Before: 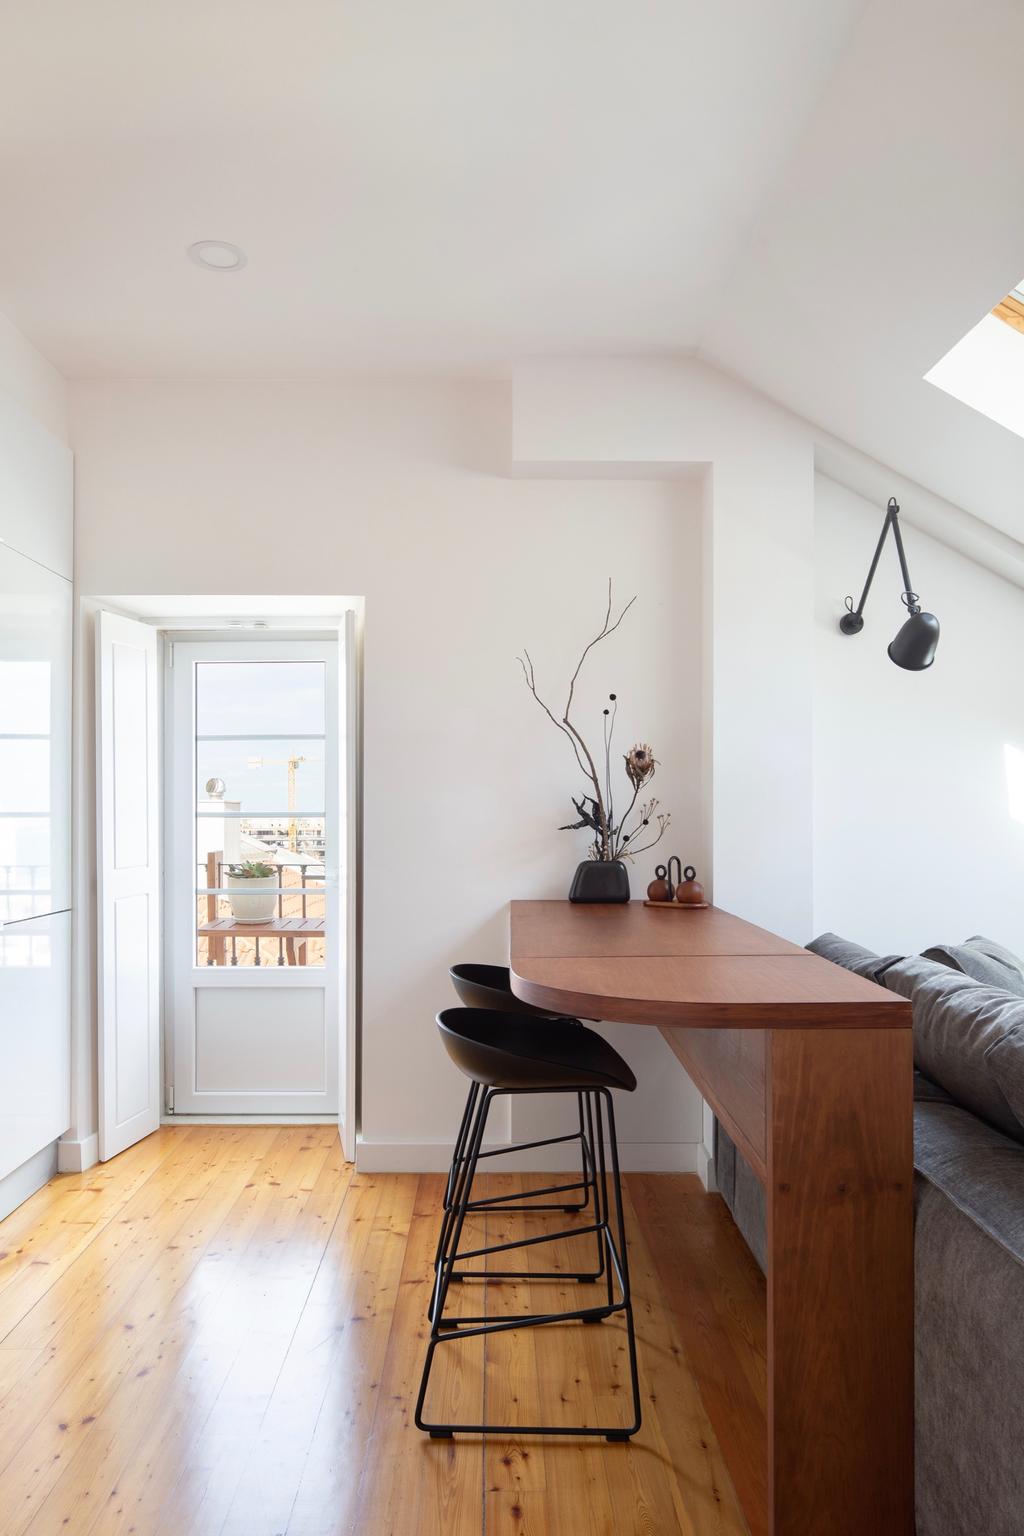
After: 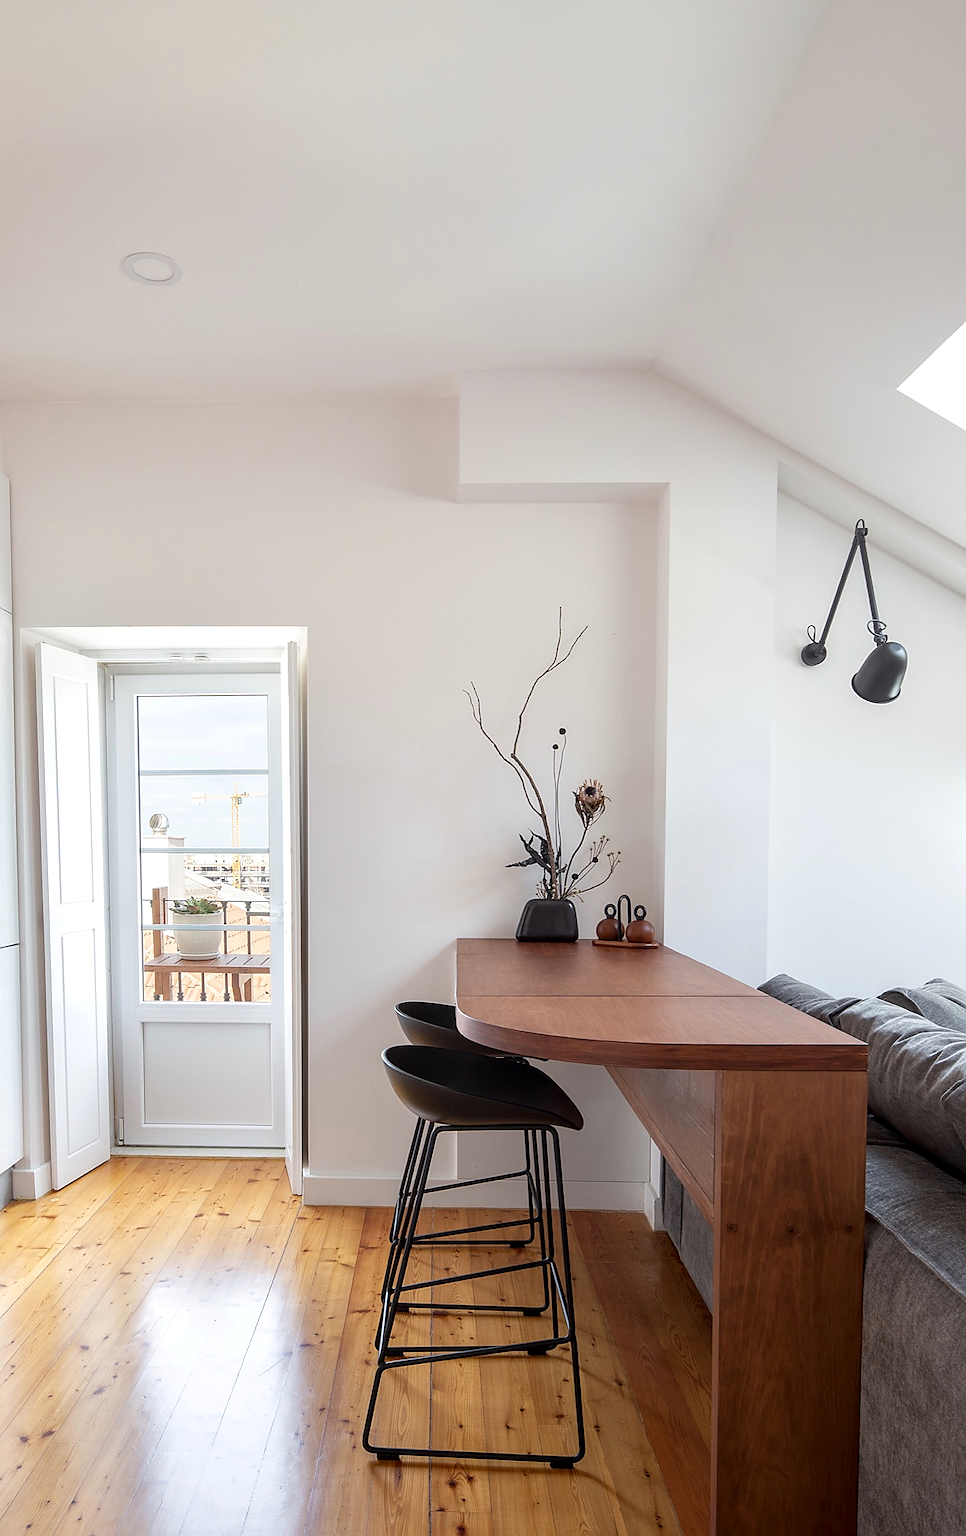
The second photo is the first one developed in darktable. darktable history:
local contrast: detail 130%
sharpen: radius 1.4, amount 1.25, threshold 0.7
crop and rotate: left 3.238%
rotate and perspective: rotation 0.074°, lens shift (vertical) 0.096, lens shift (horizontal) -0.041, crop left 0.043, crop right 0.952, crop top 0.024, crop bottom 0.979
